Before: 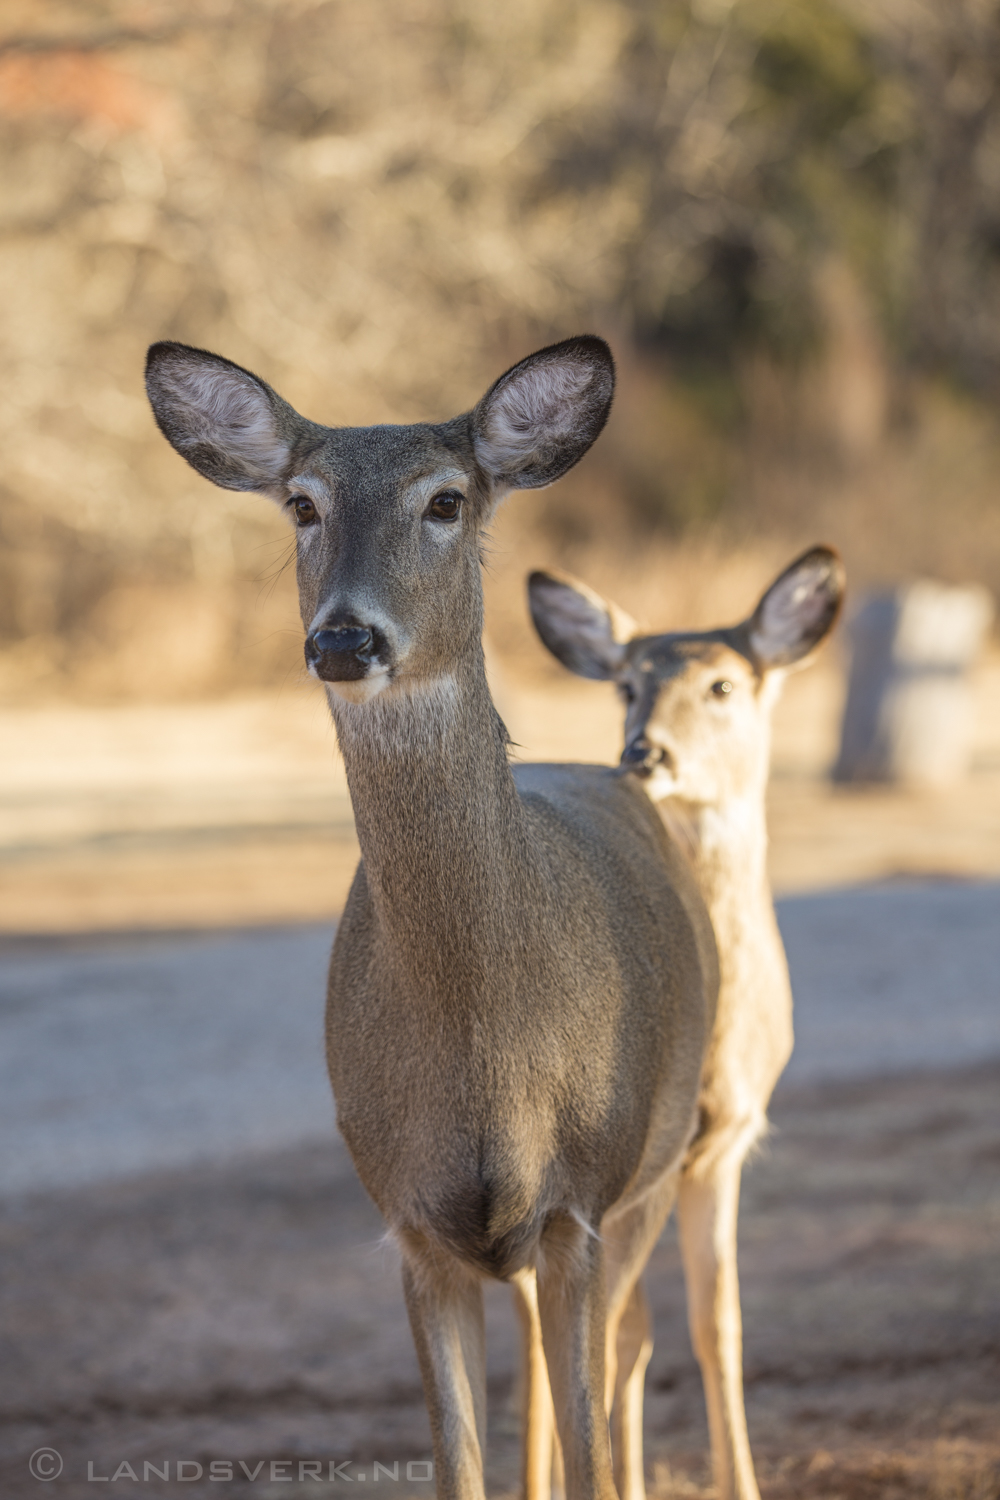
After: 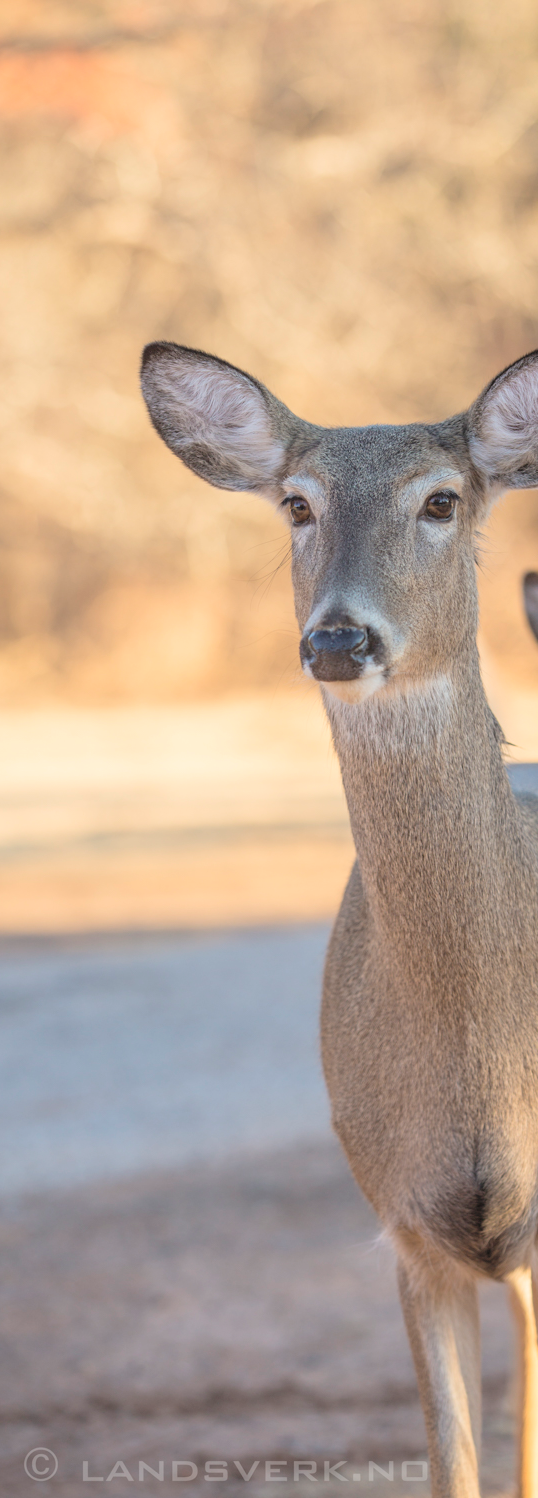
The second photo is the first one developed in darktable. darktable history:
crop: left 0.587%, right 45.588%, bottom 0.086%
contrast brightness saturation: brightness 0.28
